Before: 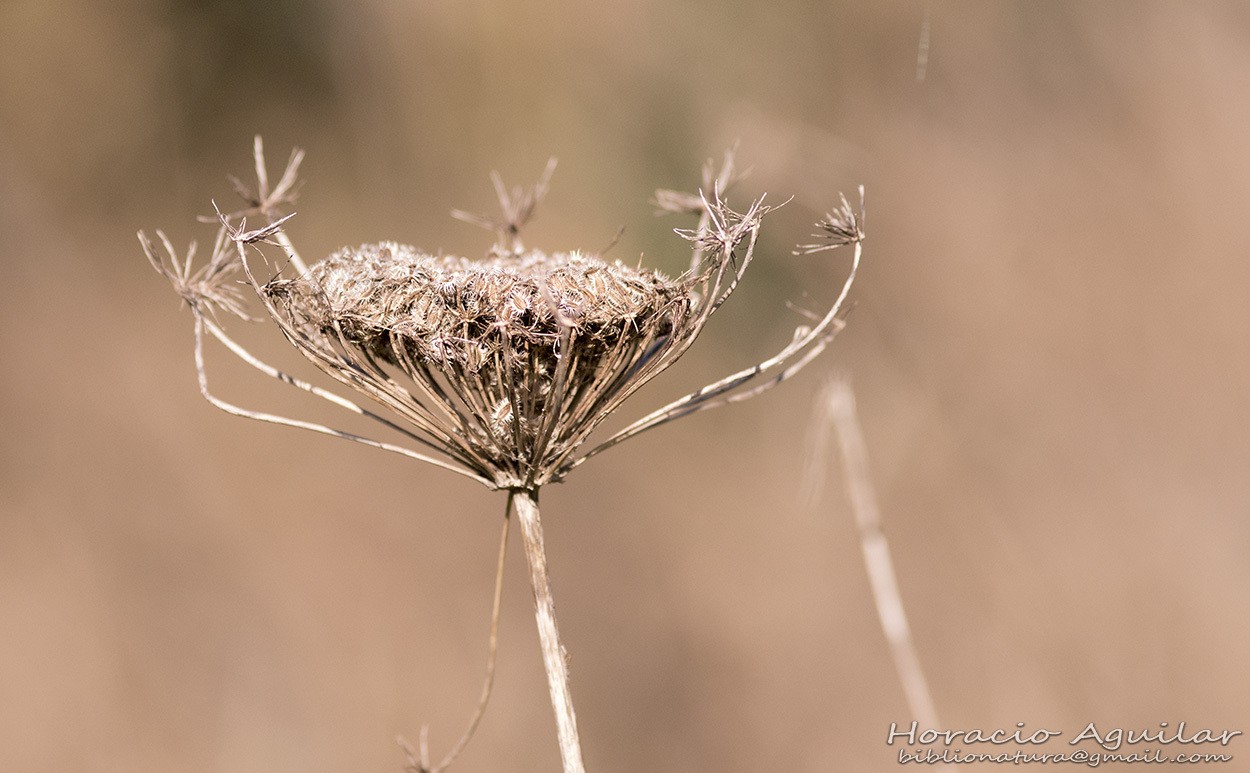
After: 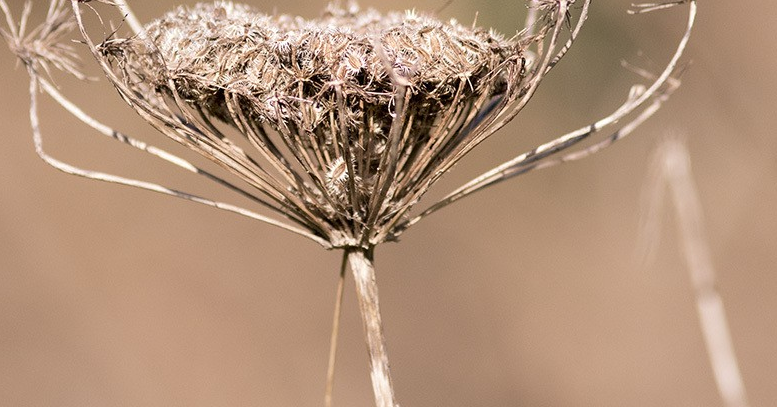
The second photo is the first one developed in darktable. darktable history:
crop: left 13.232%, top 31.293%, right 24.531%, bottom 15.966%
